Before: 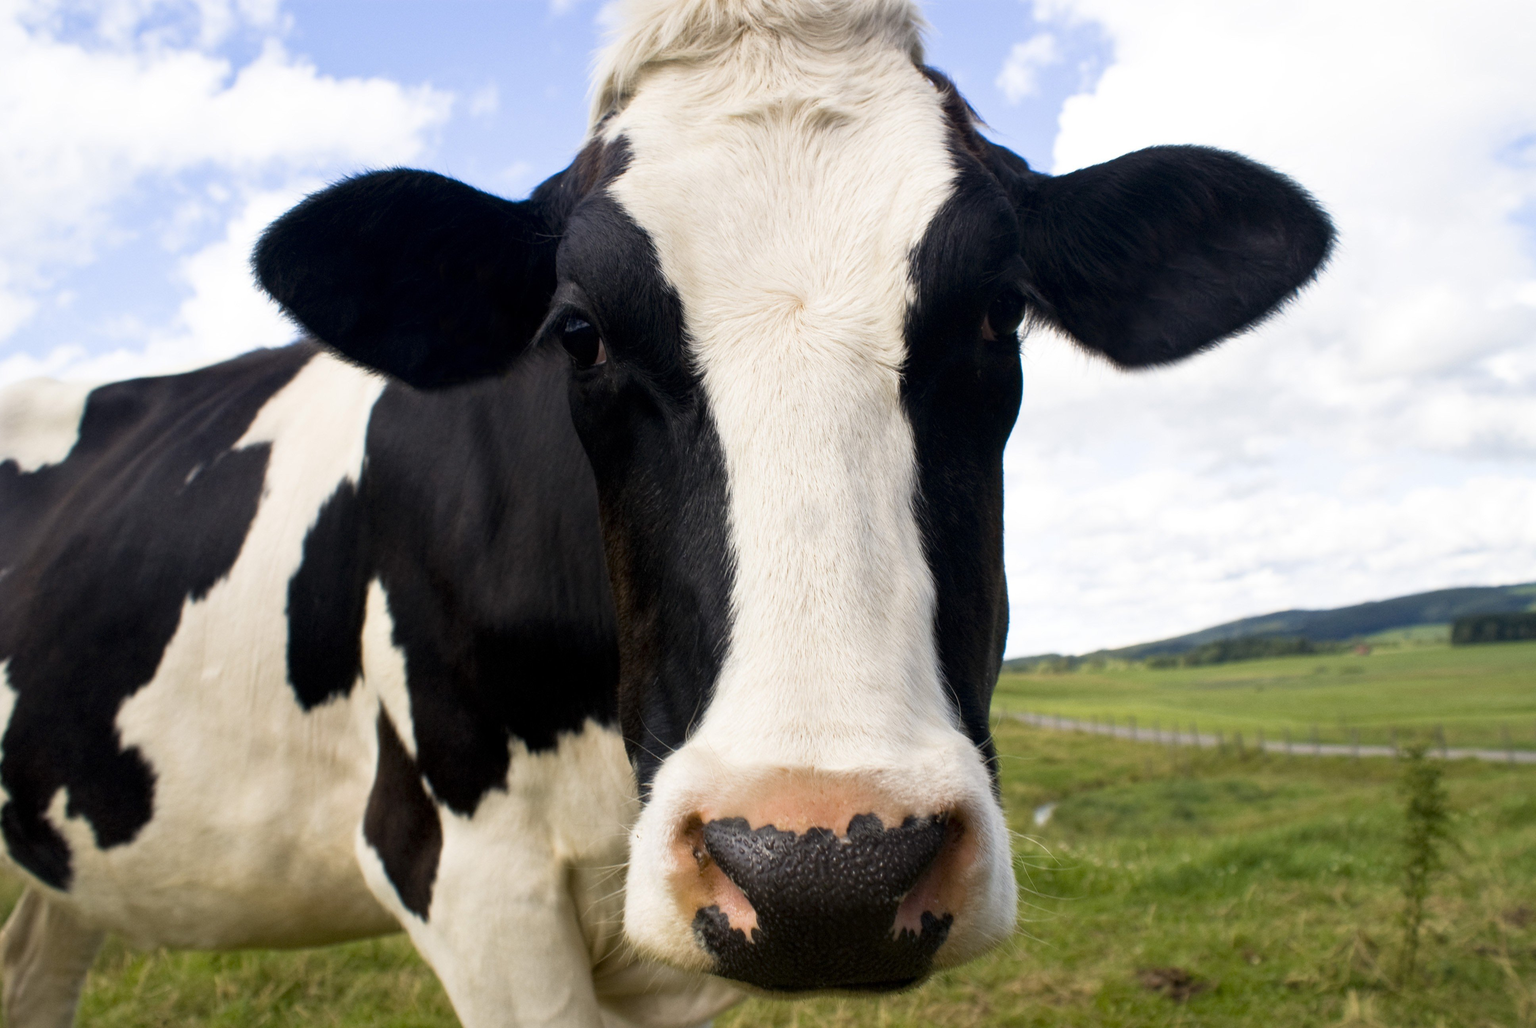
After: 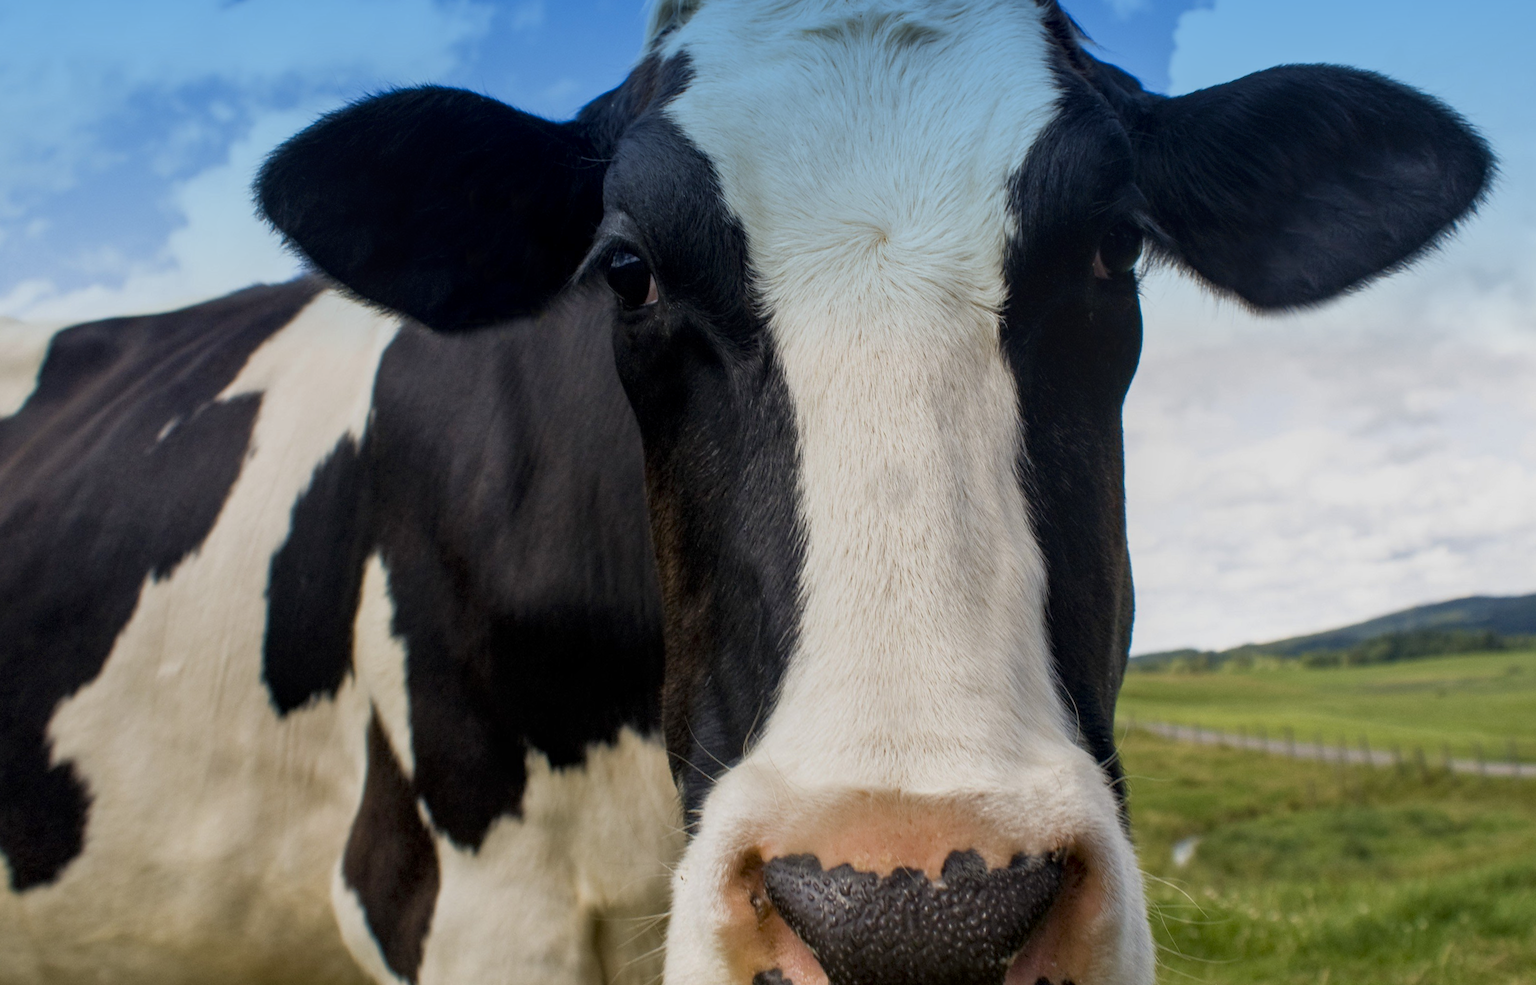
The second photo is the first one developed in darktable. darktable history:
velvia: strength 10%
local contrast: on, module defaults
crop: top 7.49%, right 9.717%, bottom 11.943%
graduated density: density 2.02 EV, hardness 44%, rotation 0.374°, offset 8.21, hue 208.8°, saturation 97%
rotate and perspective: rotation 0.215°, lens shift (vertical) -0.139, crop left 0.069, crop right 0.939, crop top 0.002, crop bottom 0.996
base curve: curves: ch0 [(0, 0) (0.303, 0.277) (1, 1)]
tone equalizer: -8 EV 0.25 EV, -7 EV 0.417 EV, -6 EV 0.417 EV, -5 EV 0.25 EV, -3 EV -0.25 EV, -2 EV -0.417 EV, -1 EV -0.417 EV, +0 EV -0.25 EV, edges refinement/feathering 500, mask exposure compensation -1.57 EV, preserve details guided filter
